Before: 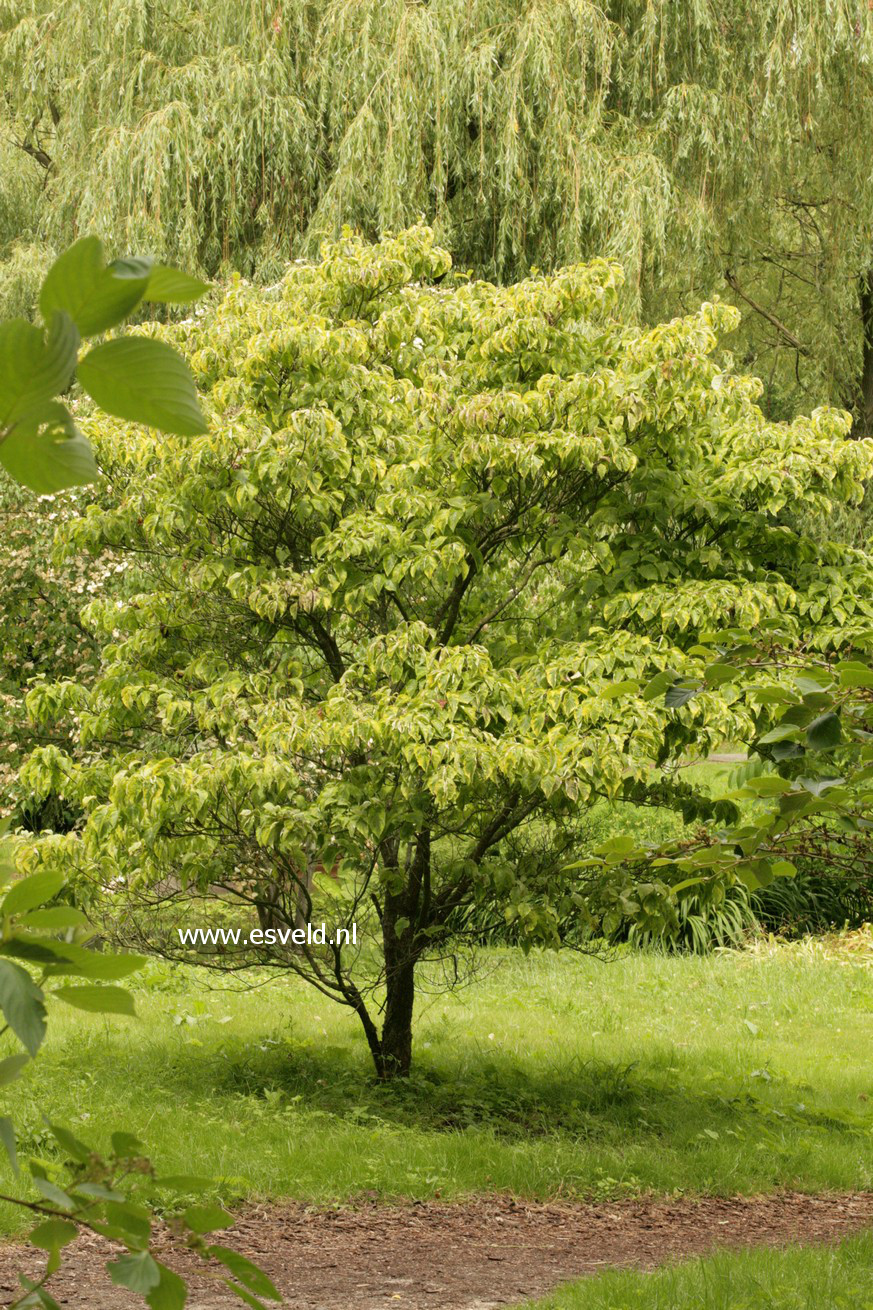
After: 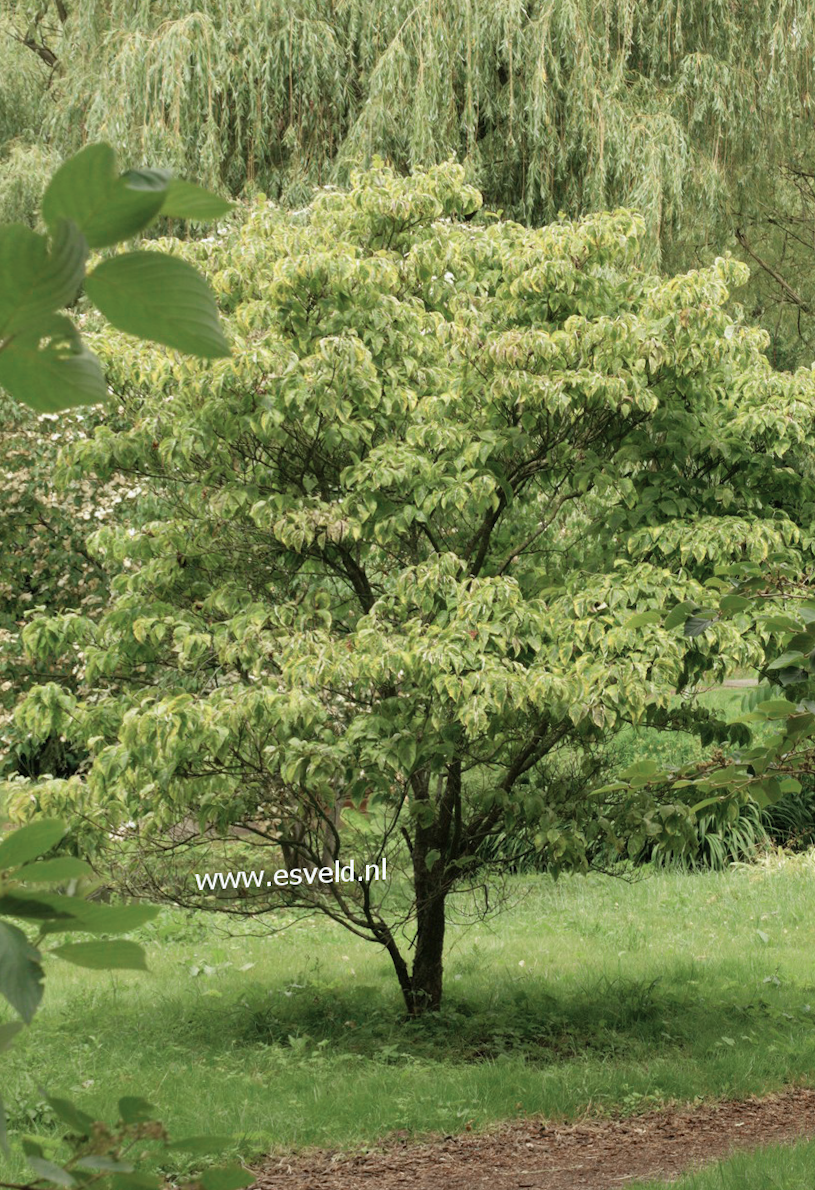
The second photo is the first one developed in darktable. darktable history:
crop and rotate: right 5.167%
color zones: curves: ch0 [(0, 0.5) (0.125, 0.4) (0.25, 0.5) (0.375, 0.4) (0.5, 0.4) (0.625, 0.35) (0.75, 0.35) (0.875, 0.5)]; ch1 [(0, 0.35) (0.125, 0.45) (0.25, 0.35) (0.375, 0.35) (0.5, 0.35) (0.625, 0.35) (0.75, 0.45) (0.875, 0.35)]; ch2 [(0, 0.6) (0.125, 0.5) (0.25, 0.5) (0.375, 0.6) (0.5, 0.6) (0.625, 0.5) (0.75, 0.5) (0.875, 0.5)]
rotate and perspective: rotation -0.013°, lens shift (vertical) -0.027, lens shift (horizontal) 0.178, crop left 0.016, crop right 0.989, crop top 0.082, crop bottom 0.918
white balance: red 0.978, blue 0.999
